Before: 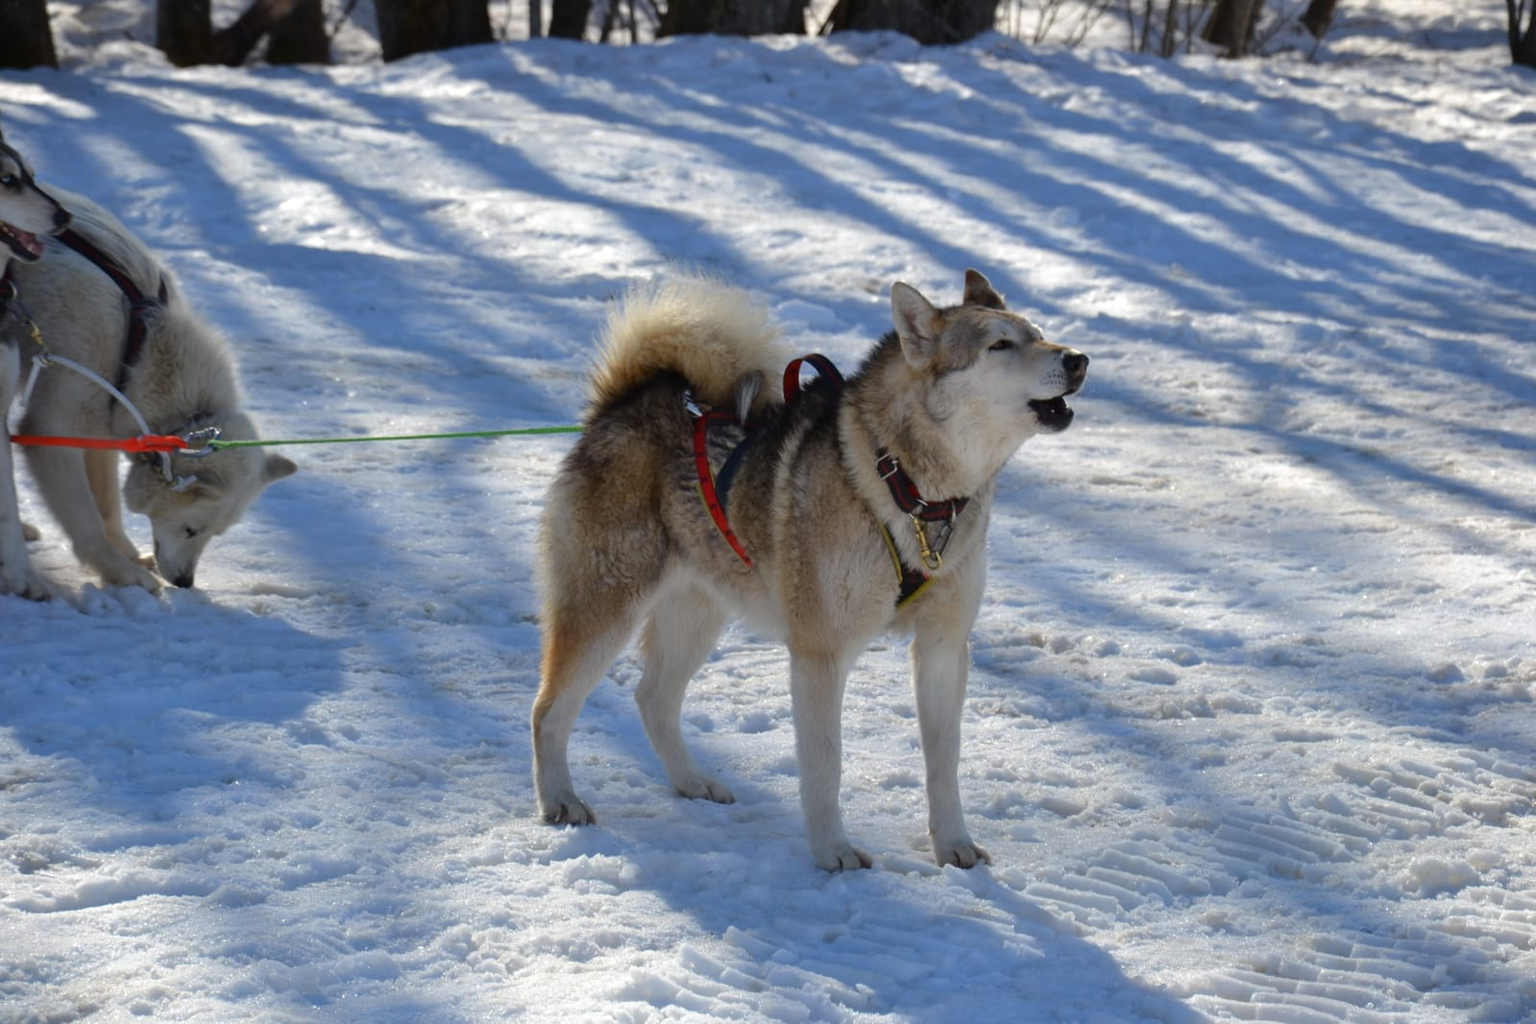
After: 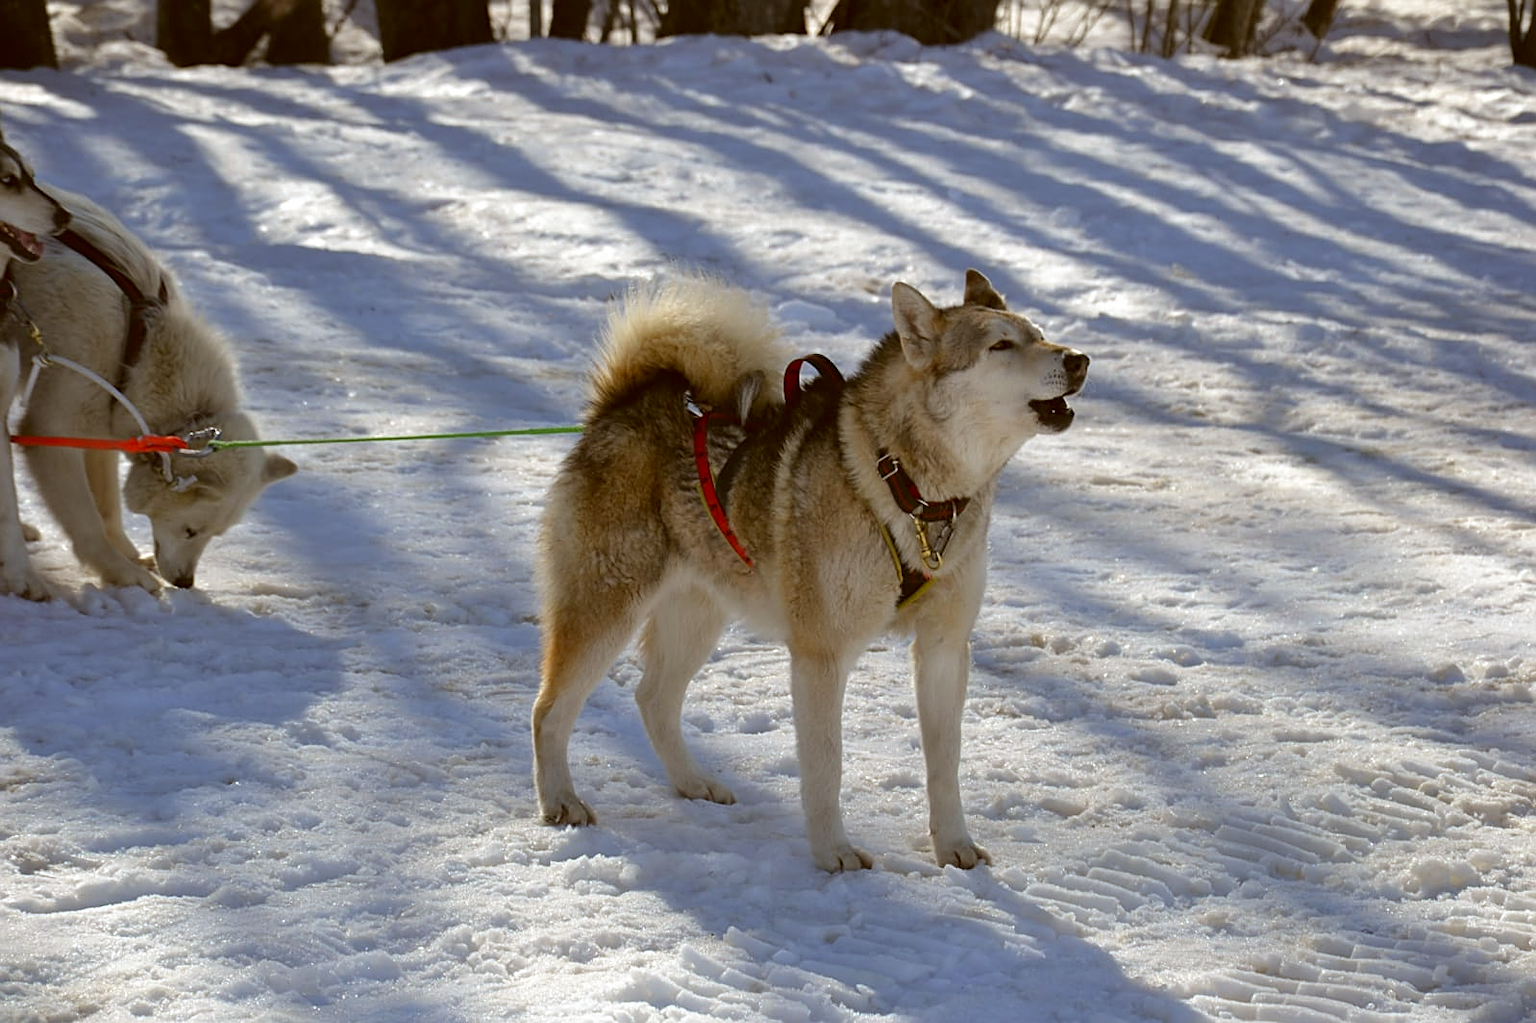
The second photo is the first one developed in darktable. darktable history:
sharpen: on, module defaults
color correction: highlights a* -0.367, highlights b* 0.18, shadows a* 5.17, shadows b* 20.56
